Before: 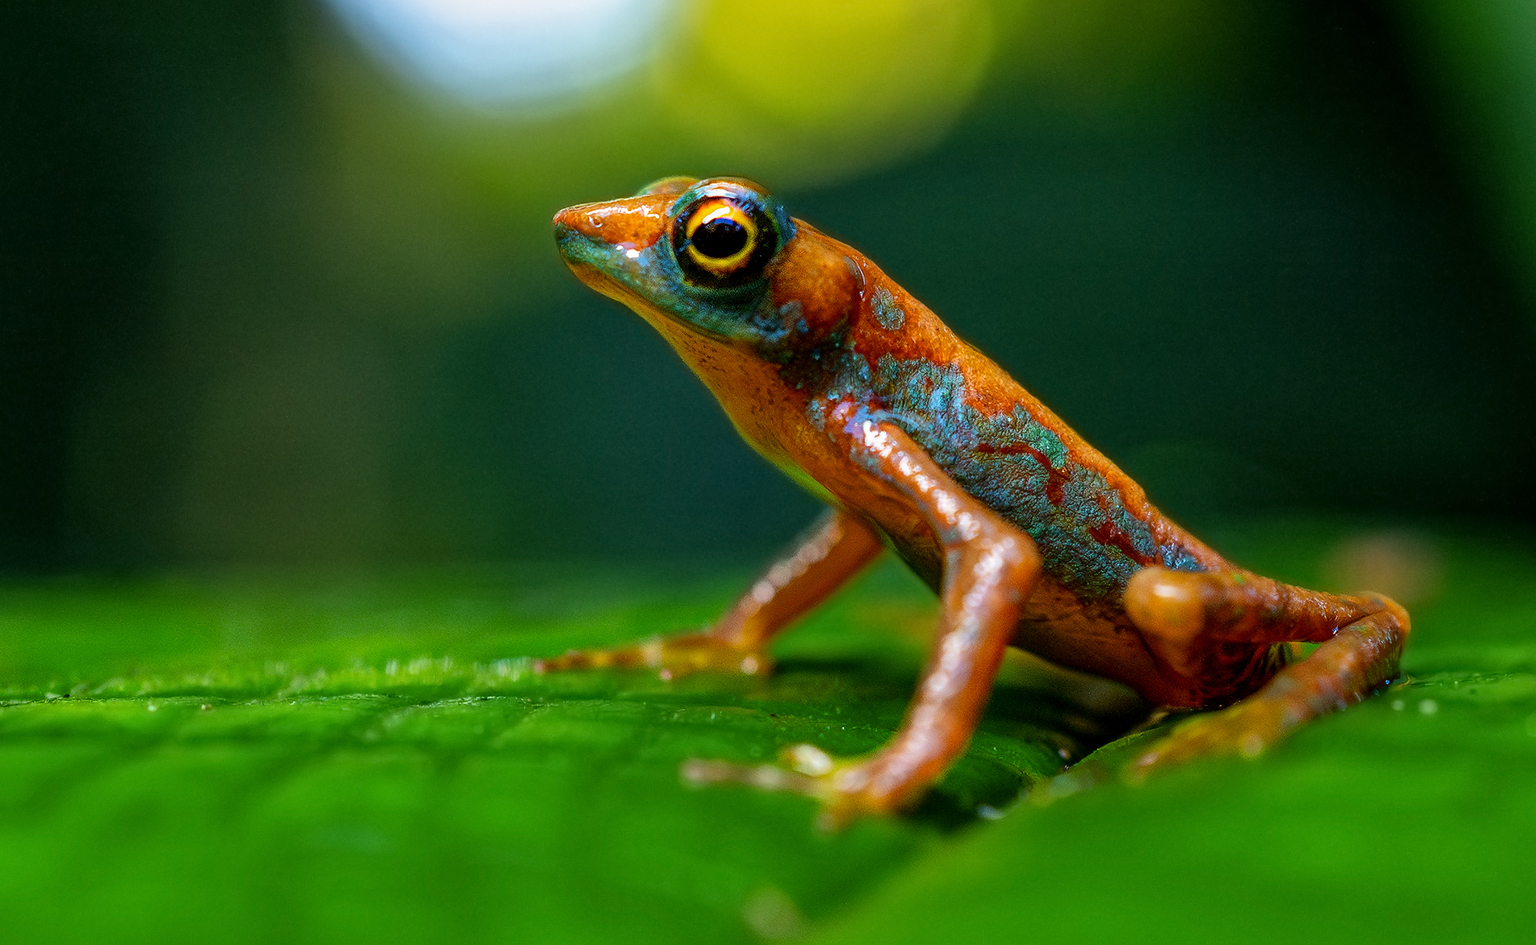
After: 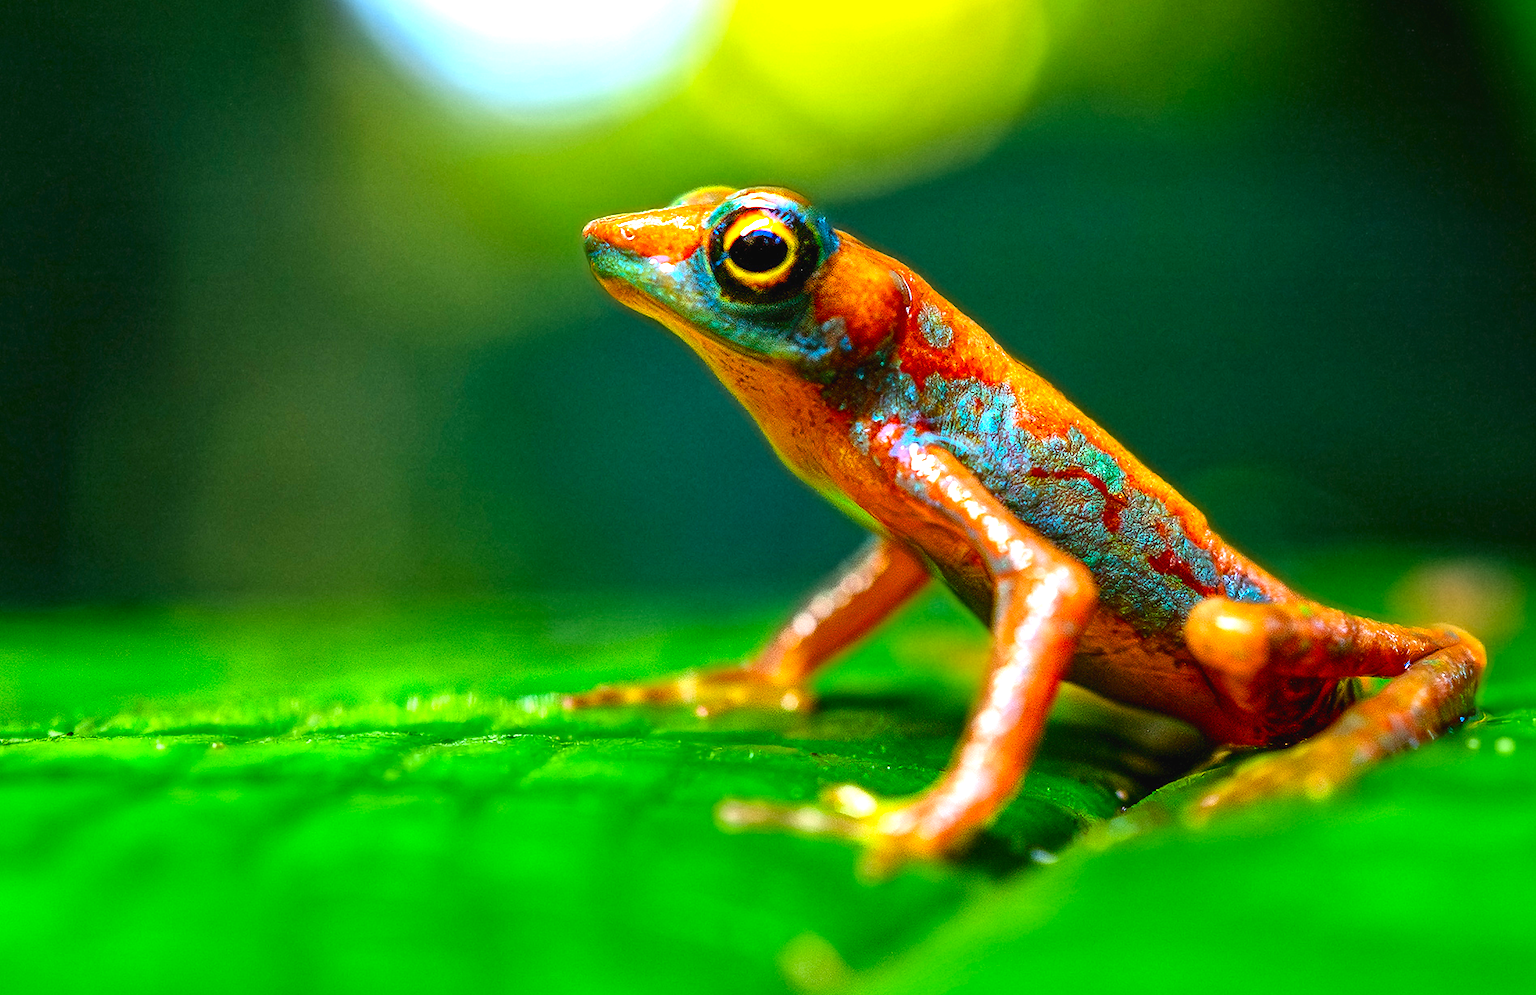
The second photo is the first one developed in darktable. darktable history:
exposure: black level correction -0.001, exposure 1.11 EV, compensate highlight preservation false
crop and rotate: left 0%, right 5.078%
contrast brightness saturation: contrast 0.092, saturation 0.268
